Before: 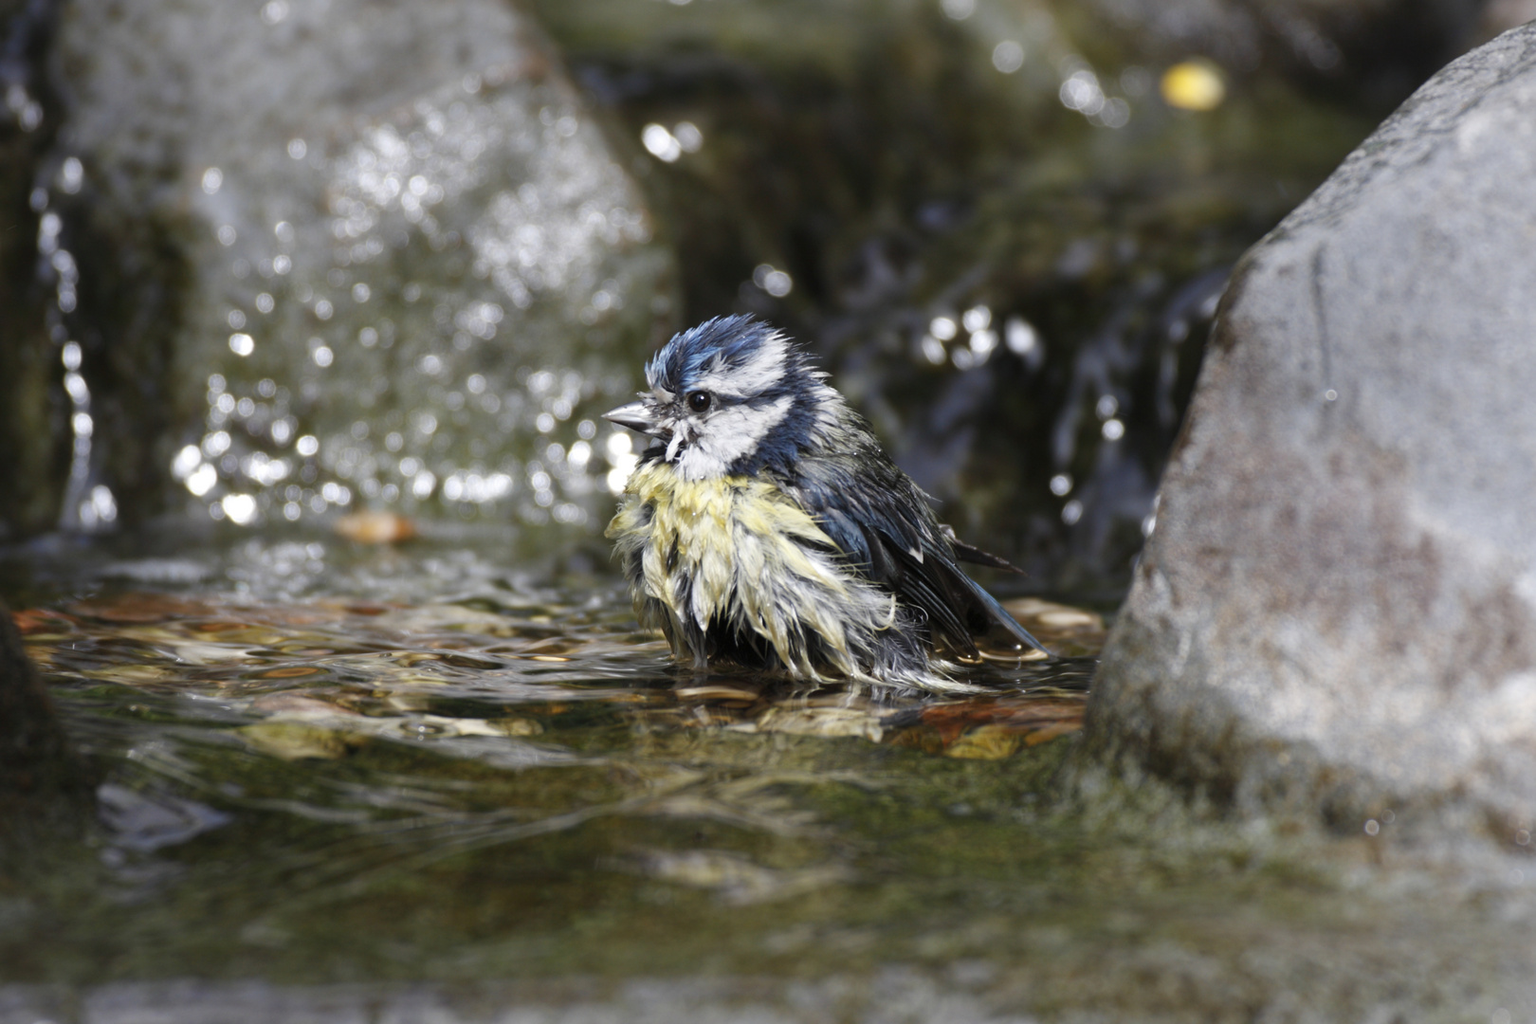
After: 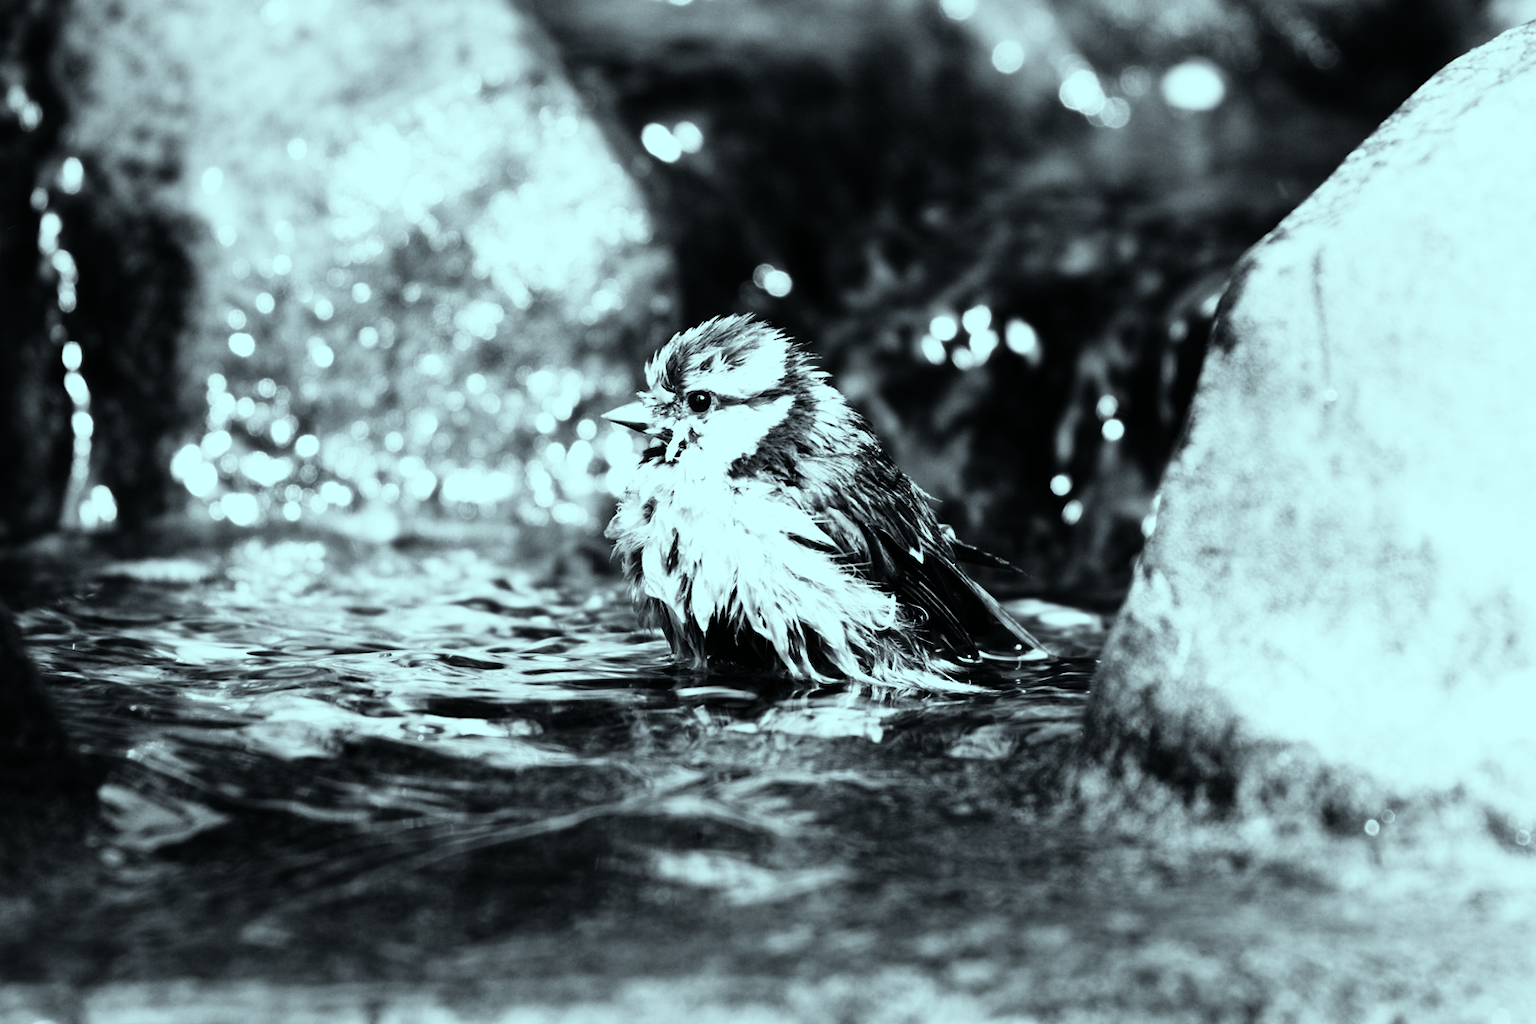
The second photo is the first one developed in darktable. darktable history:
rgb curve: curves: ch0 [(0, 0) (0.21, 0.15) (0.24, 0.21) (0.5, 0.75) (0.75, 0.96) (0.89, 0.99) (1, 1)]; ch1 [(0, 0.02) (0.21, 0.13) (0.25, 0.2) (0.5, 0.67) (0.75, 0.9) (0.89, 0.97) (1, 1)]; ch2 [(0, 0.02) (0.21, 0.13) (0.25, 0.2) (0.5, 0.67) (0.75, 0.9) (0.89, 0.97) (1, 1)], compensate middle gray true
color calibration: output gray [0.22, 0.42, 0.37, 0], gray › normalize channels true, illuminant same as pipeline (D50), adaptation XYZ, x 0.346, y 0.359, gamut compression 0
color balance: mode lift, gamma, gain (sRGB), lift [0.997, 0.979, 1.021, 1.011], gamma [1, 1.084, 0.916, 0.998], gain [1, 0.87, 1.13, 1.101], contrast 4.55%, contrast fulcrum 38.24%, output saturation 104.09%
